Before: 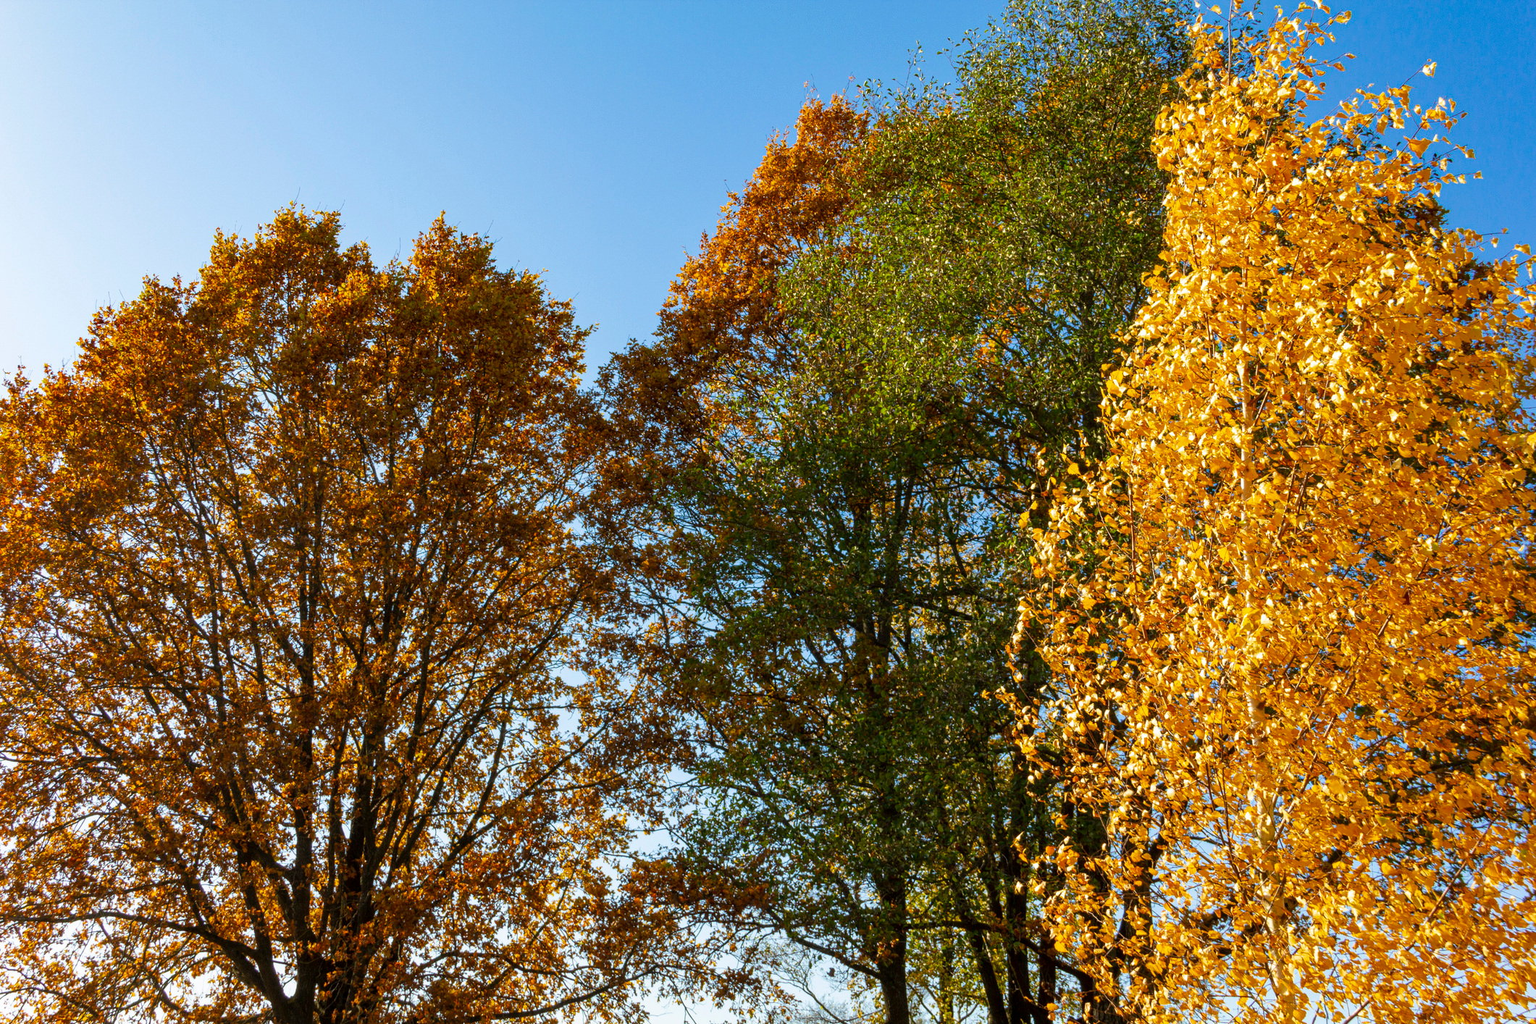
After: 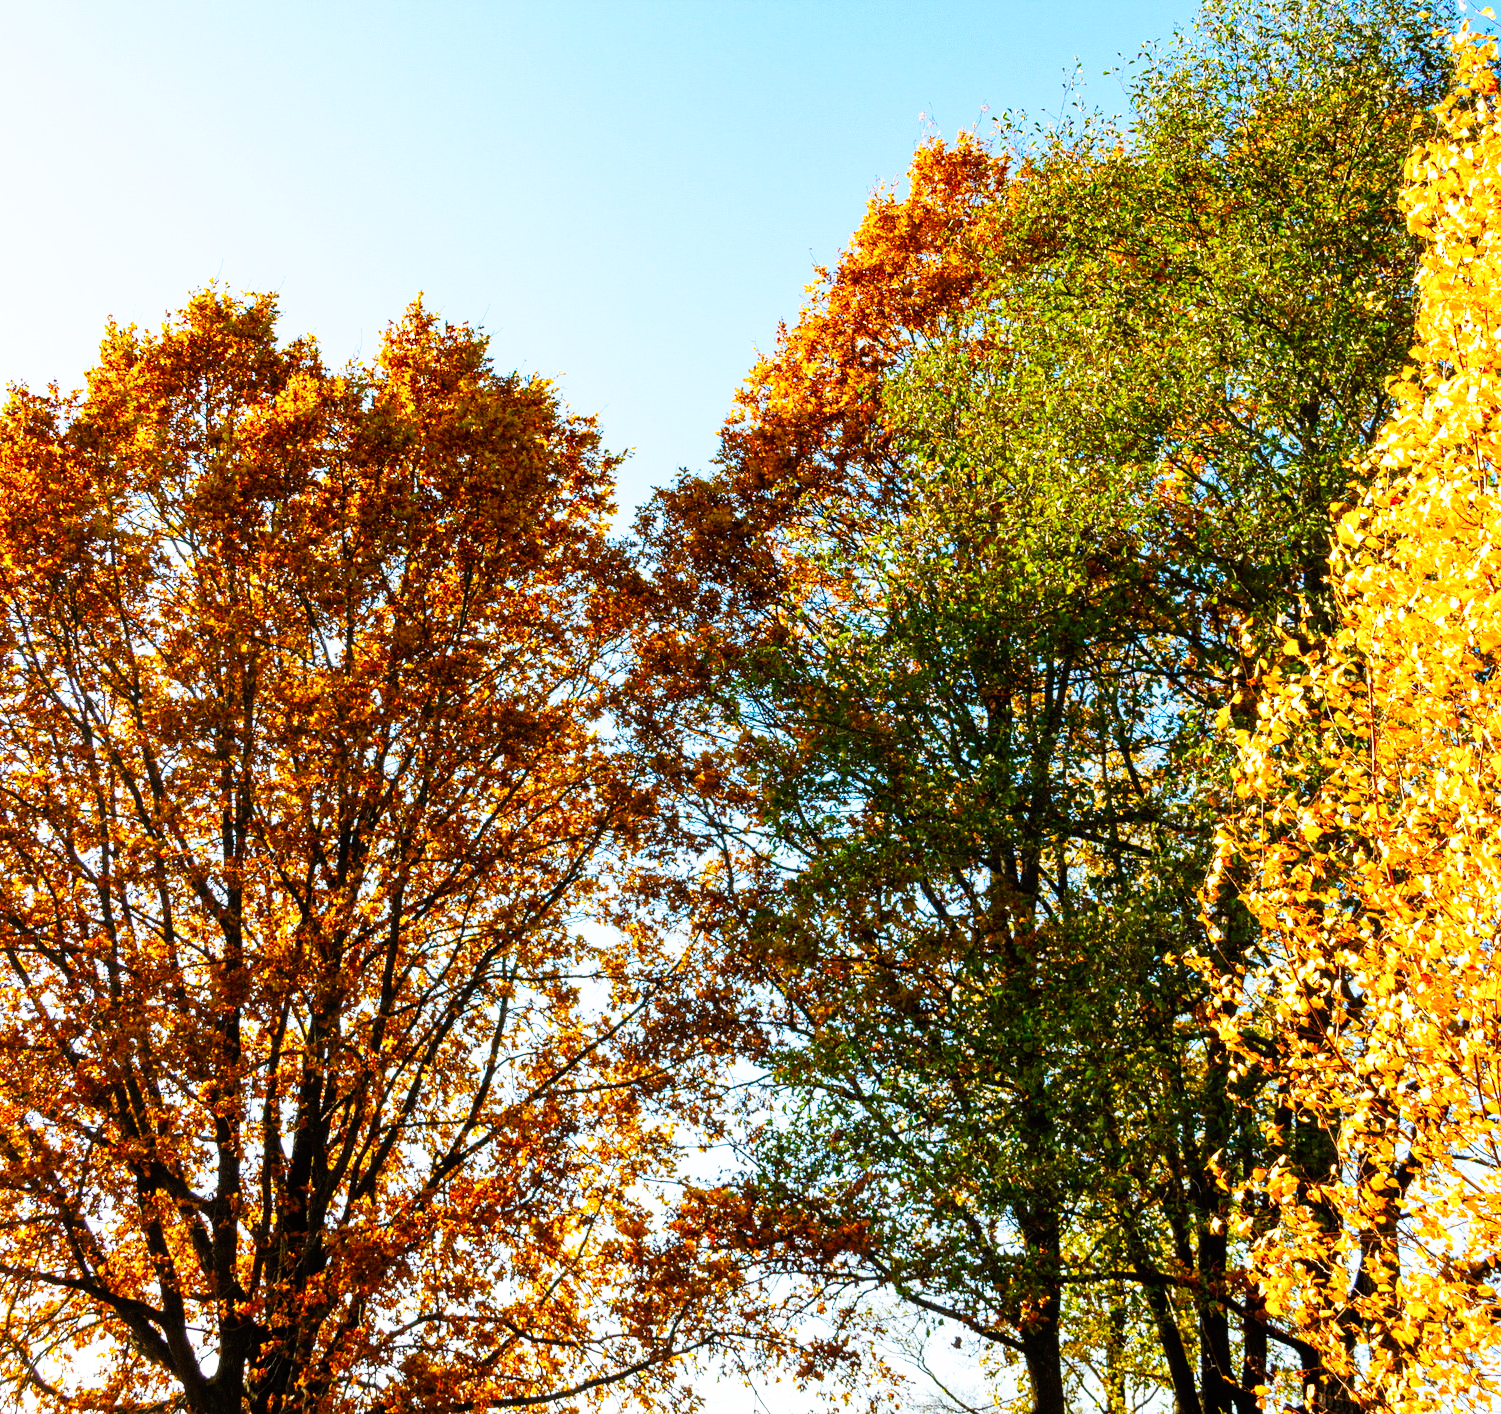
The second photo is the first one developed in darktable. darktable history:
crop and rotate: left 9.061%, right 20.142%
base curve: curves: ch0 [(0, 0) (0.007, 0.004) (0.027, 0.03) (0.046, 0.07) (0.207, 0.54) (0.442, 0.872) (0.673, 0.972) (1, 1)], preserve colors none
